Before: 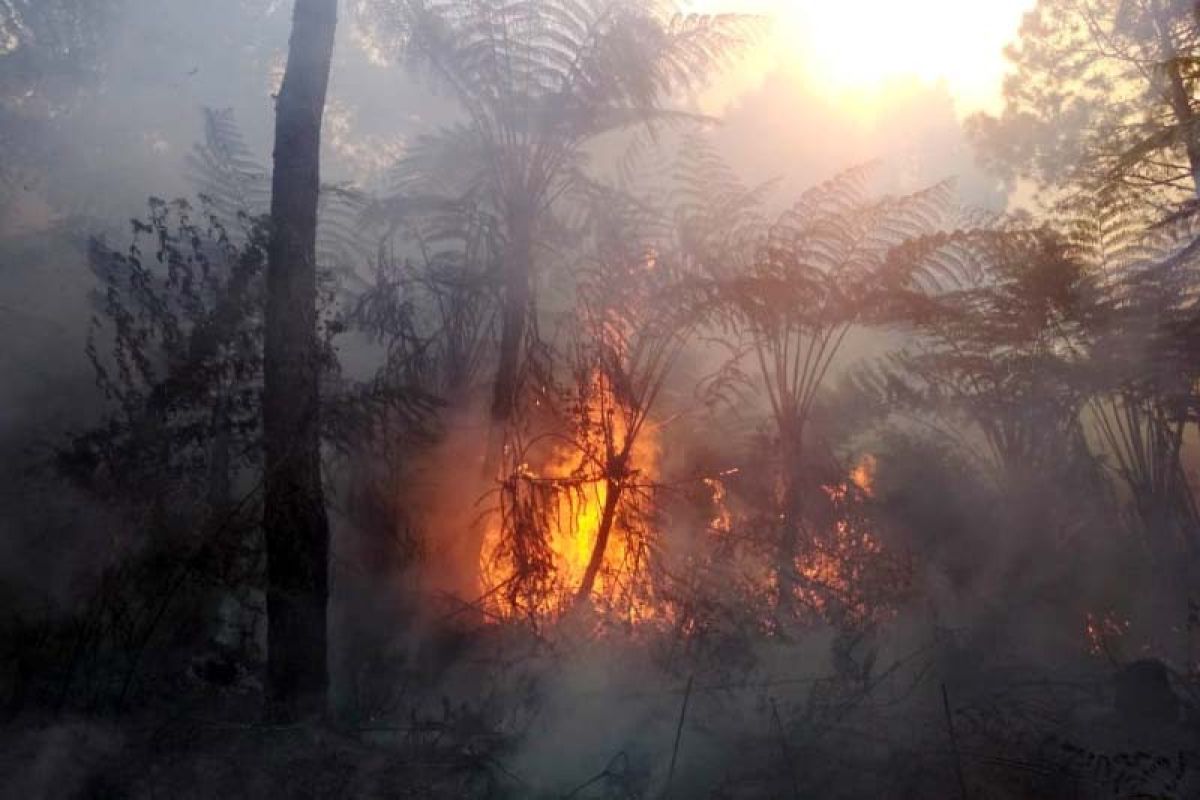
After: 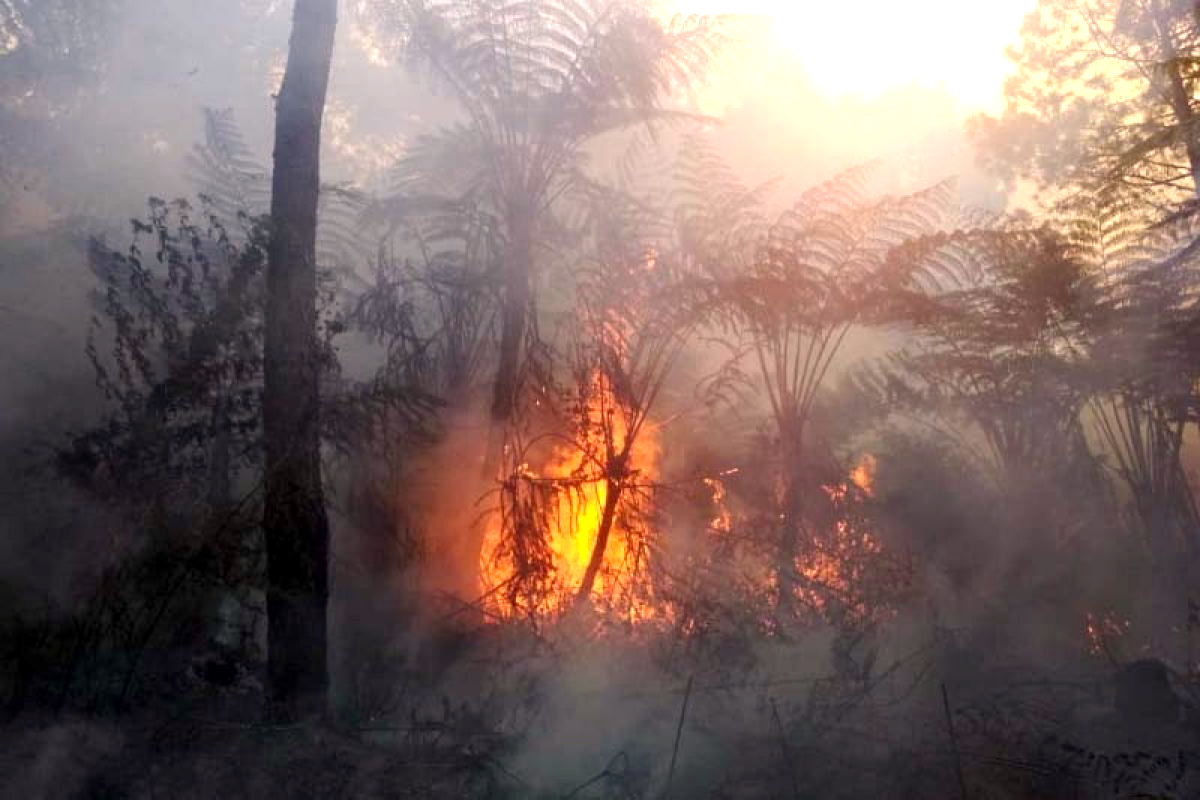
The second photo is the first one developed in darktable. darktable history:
exposure: black level correction 0.001, exposure 0.5 EV, compensate exposure bias true, compensate highlight preservation false
color correction: highlights a* 3.84, highlights b* 5.07
